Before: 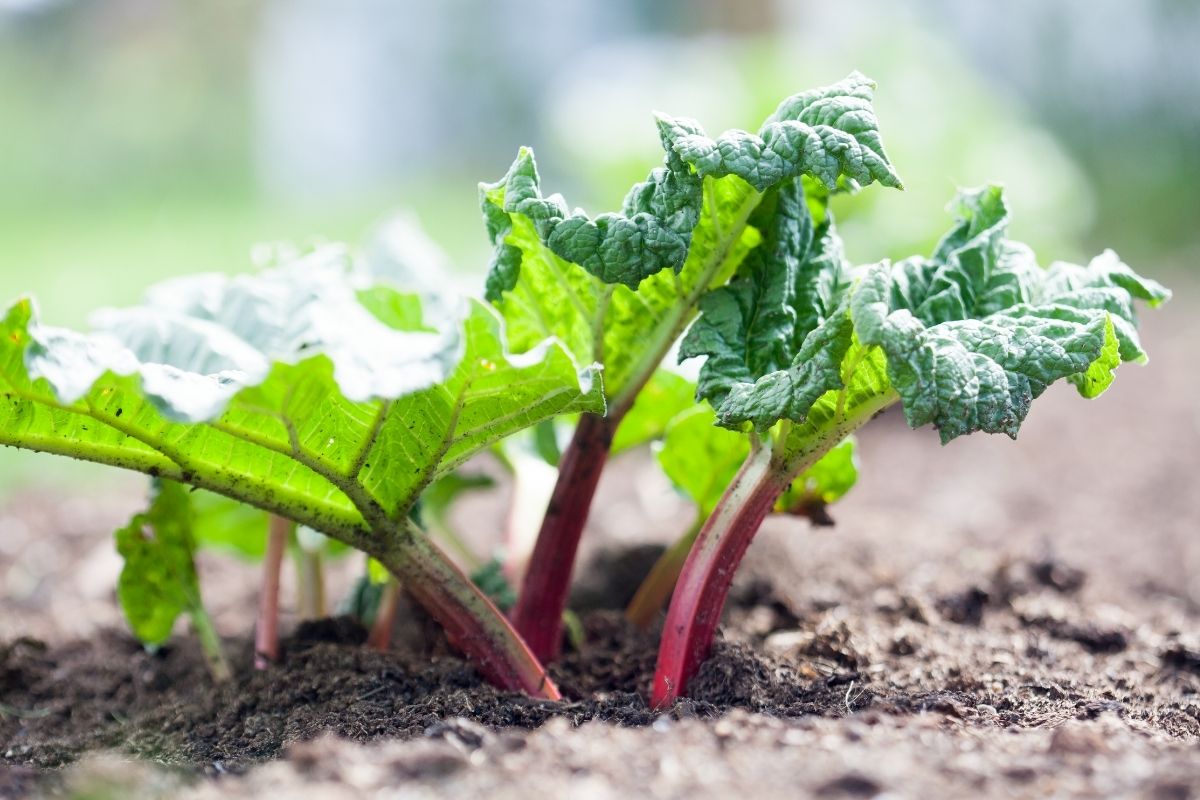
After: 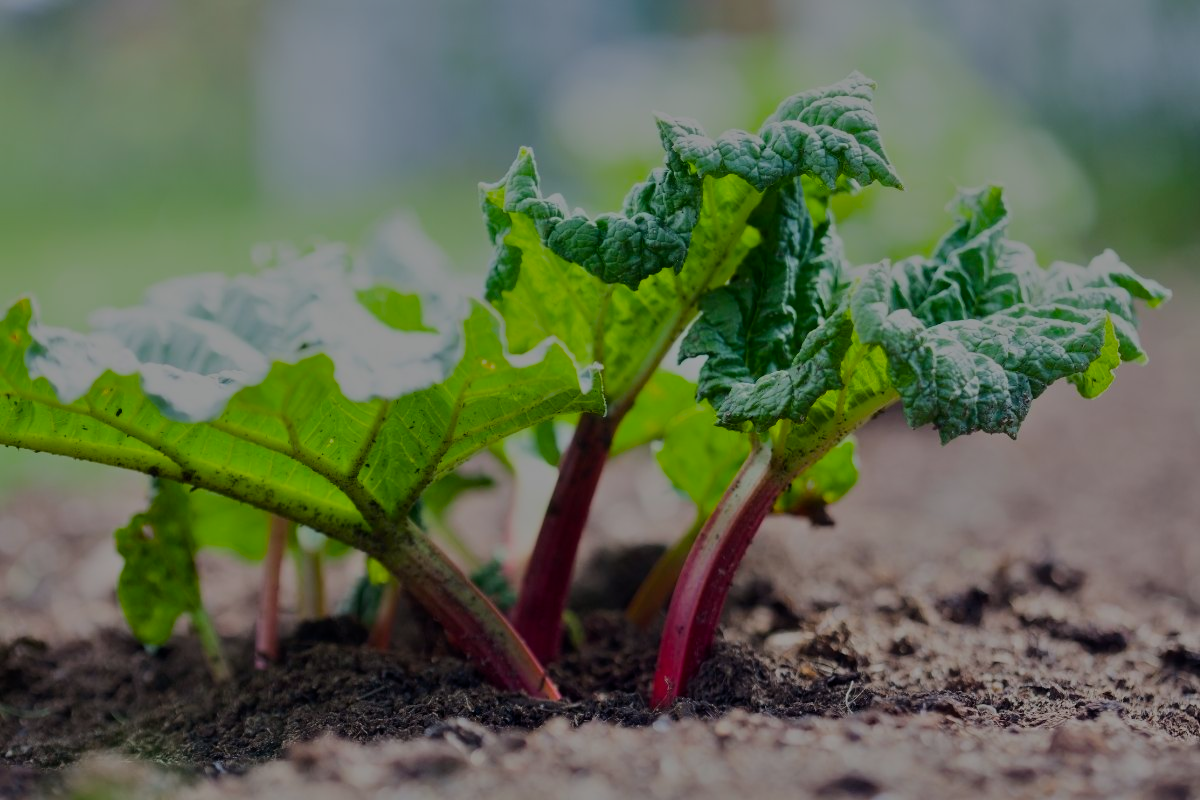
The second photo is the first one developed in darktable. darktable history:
tone equalizer: -8 EV -2 EV, -7 EV -2 EV, -6 EV -2 EV, -5 EV -2 EV, -4 EV -2 EV, -3 EV -2 EV, -2 EV -2 EV, -1 EV -1.63 EV, +0 EV -2 EV
color balance rgb: perceptual saturation grading › global saturation 25%, perceptual brilliance grading › mid-tones 10%, perceptual brilliance grading › shadows 15%, global vibrance 20%
